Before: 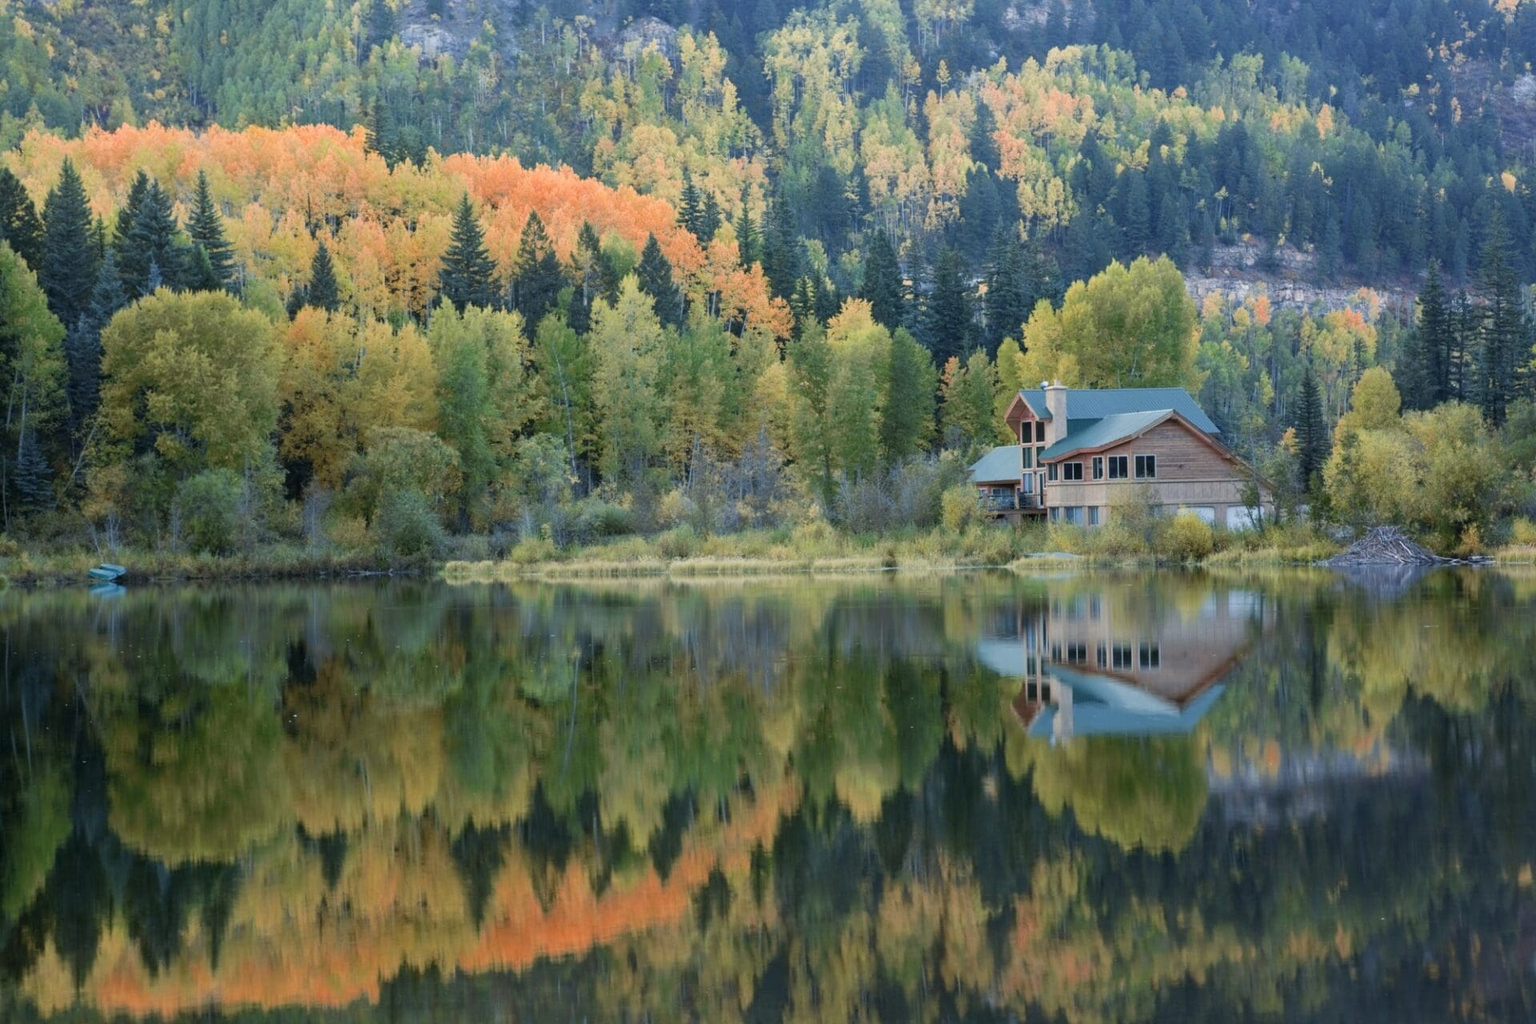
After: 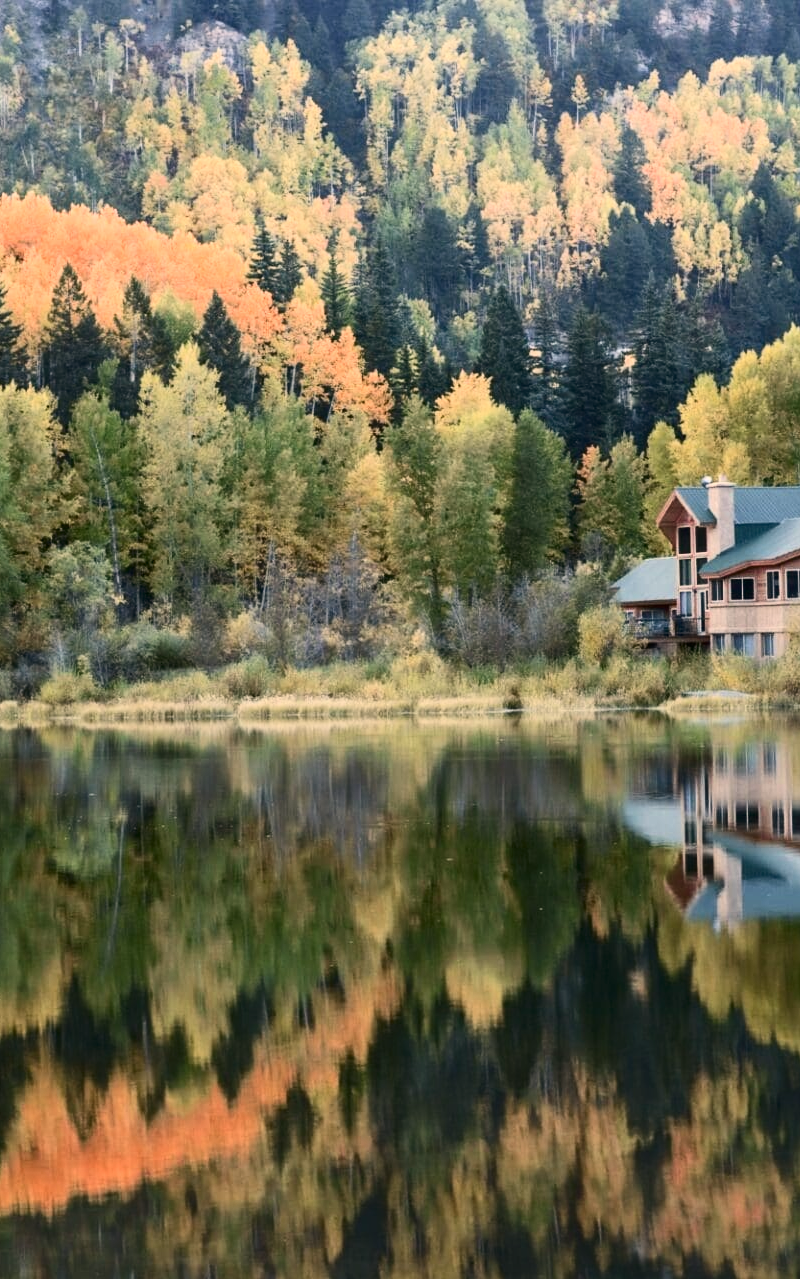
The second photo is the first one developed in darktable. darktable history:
crop: left 31.229%, right 27.105%
white balance: red 1.127, blue 0.943
contrast brightness saturation: contrast 0.28
